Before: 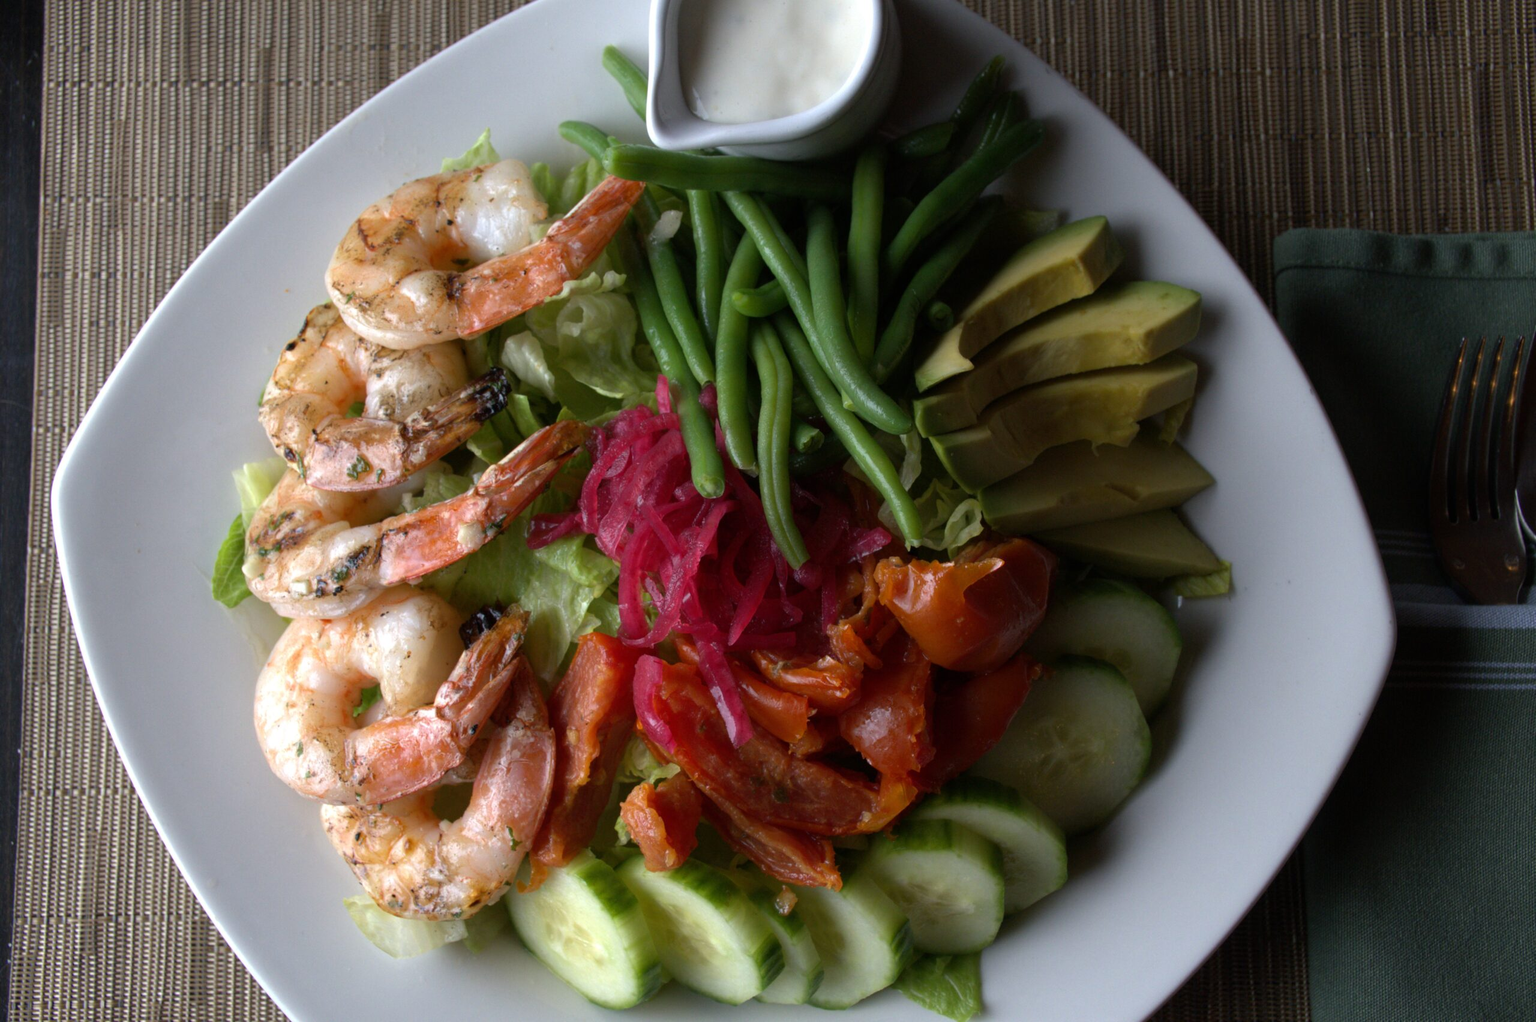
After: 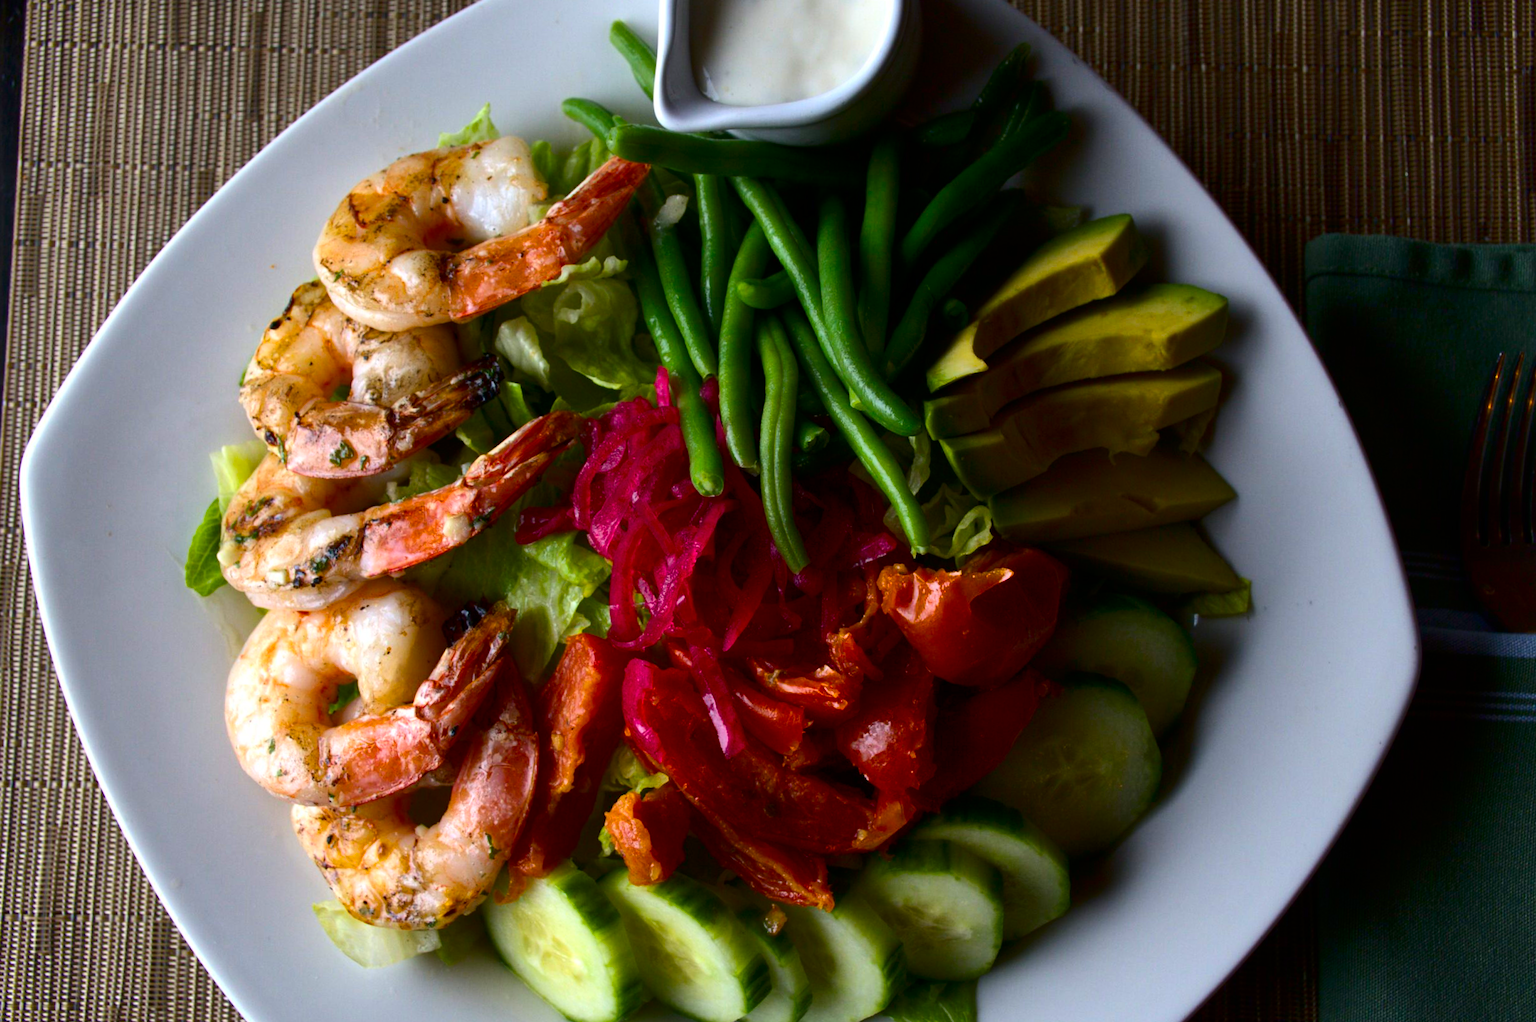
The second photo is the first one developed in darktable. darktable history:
color balance rgb: perceptual saturation grading › global saturation 39.419%, global vibrance 20%
crop and rotate: angle -1.73°
contrast brightness saturation: contrast 0.201, brightness -0.113, saturation 0.103
shadows and highlights: shadows 37.83, highlights -28.1, soften with gaussian
